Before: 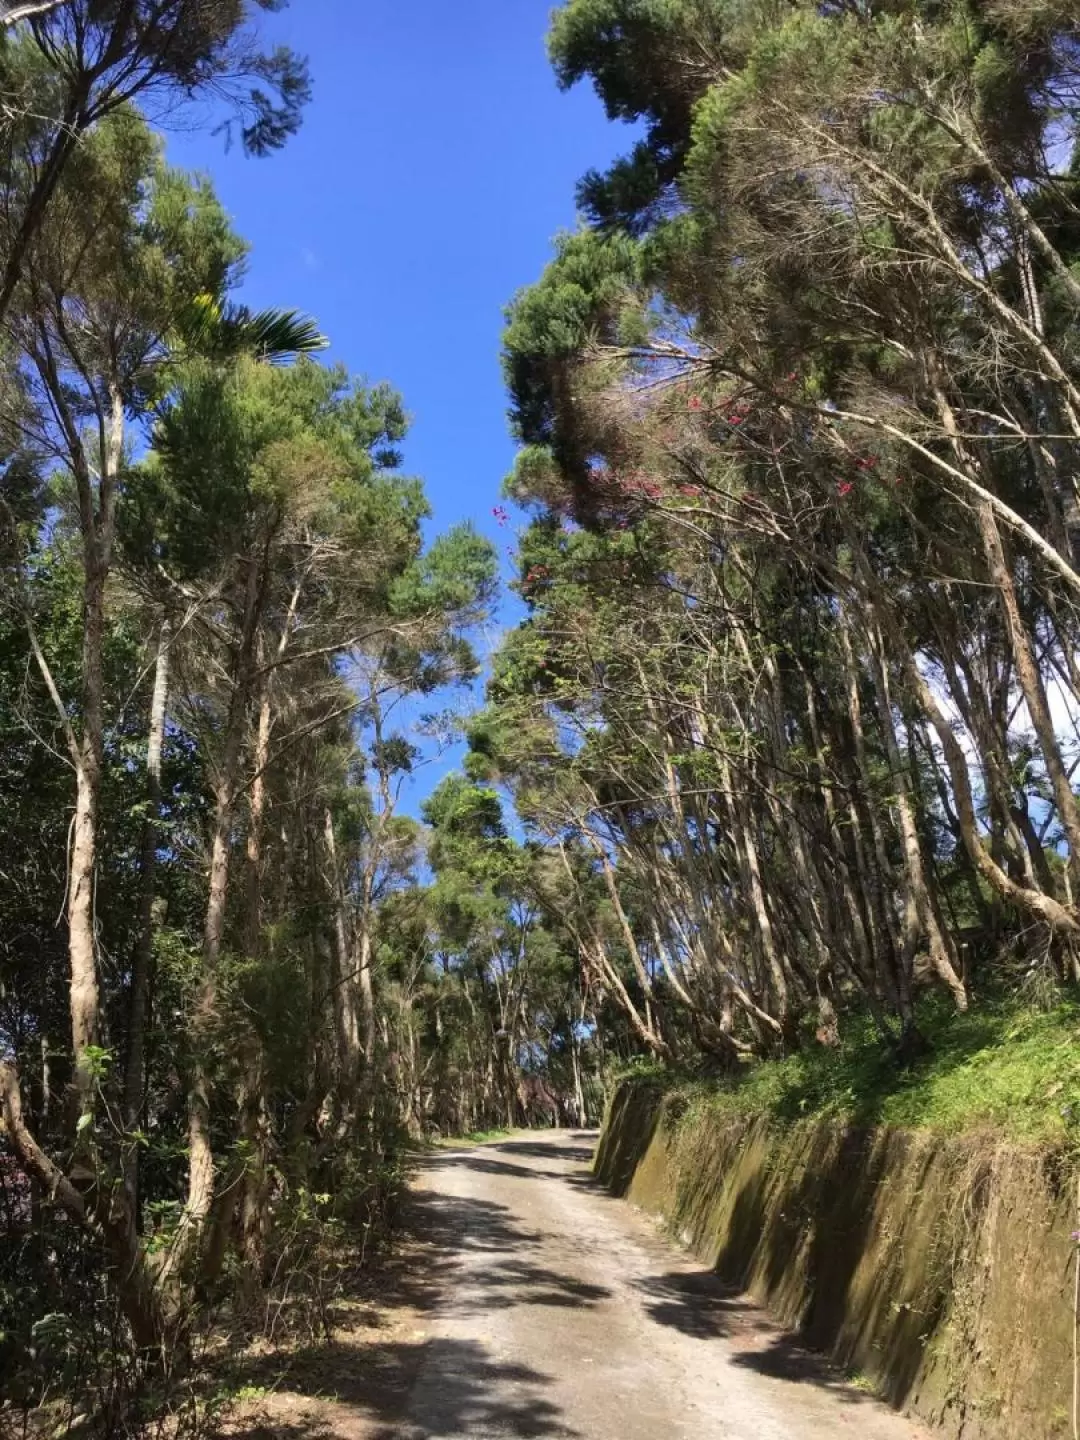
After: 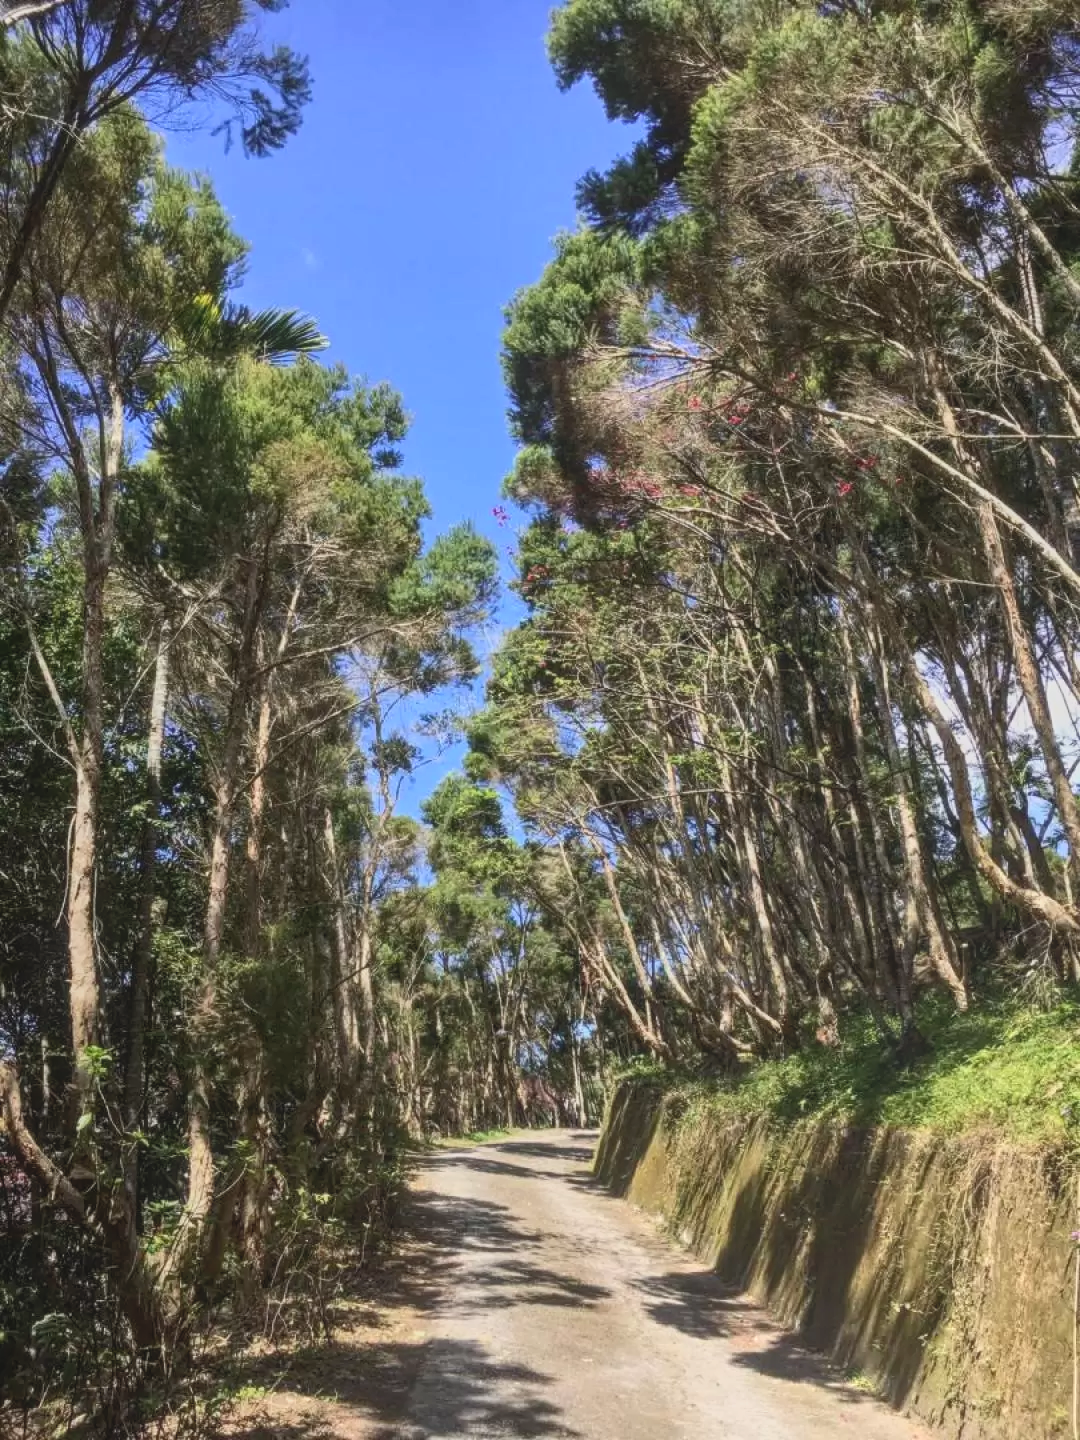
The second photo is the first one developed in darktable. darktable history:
local contrast: highlights 72%, shadows 20%, midtone range 0.193
contrast brightness saturation: contrast 0.237, brightness 0.089
